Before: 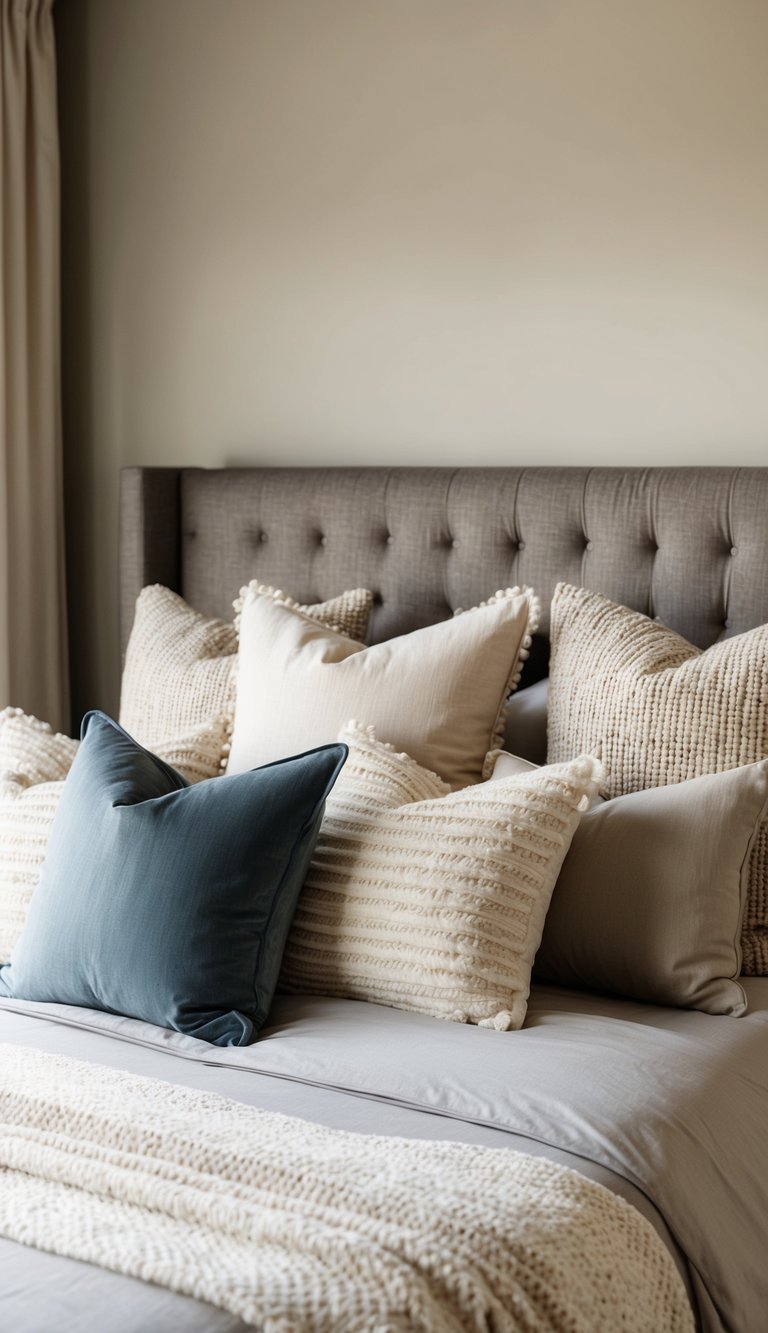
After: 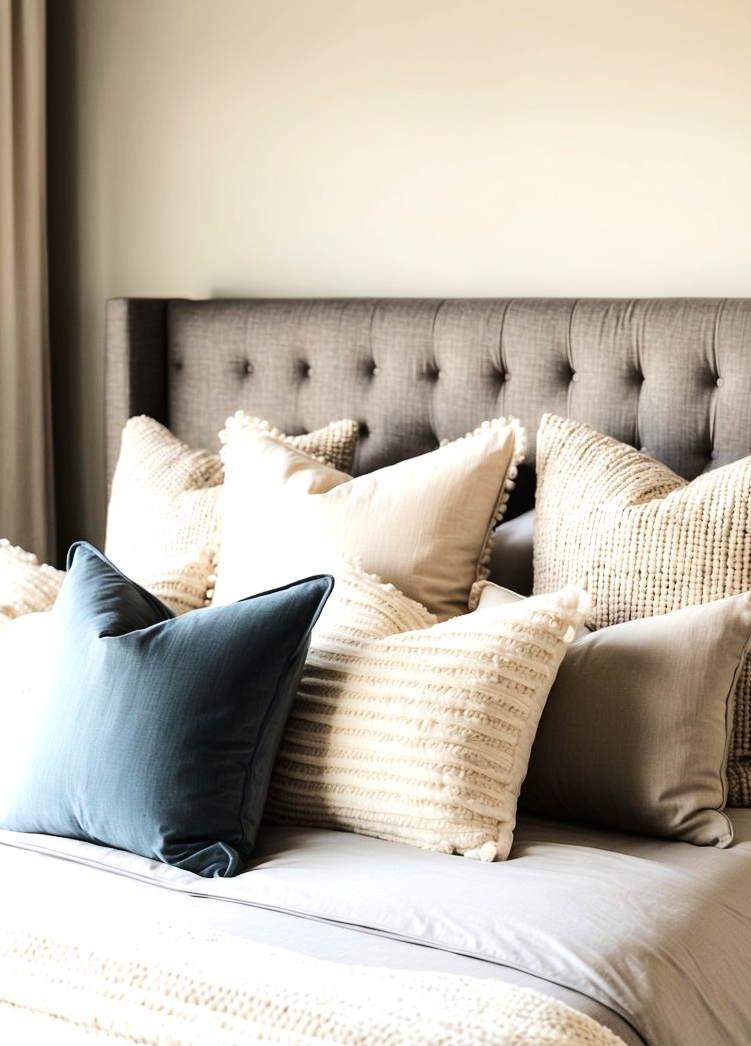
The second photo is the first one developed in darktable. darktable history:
crop and rotate: left 1.917%, top 12.686%, right 0.185%, bottom 8.837%
exposure: exposure 0.649 EV, compensate highlight preservation false
tone curve: curves: ch0 [(0, 0) (0.003, 0.008) (0.011, 0.011) (0.025, 0.018) (0.044, 0.028) (0.069, 0.039) (0.1, 0.056) (0.136, 0.081) (0.177, 0.118) (0.224, 0.164) (0.277, 0.223) (0.335, 0.3) (0.399, 0.399) (0.468, 0.51) (0.543, 0.618) (0.623, 0.71) (0.709, 0.79) (0.801, 0.865) (0.898, 0.93) (1, 1)], color space Lab, linked channels, preserve colors none
